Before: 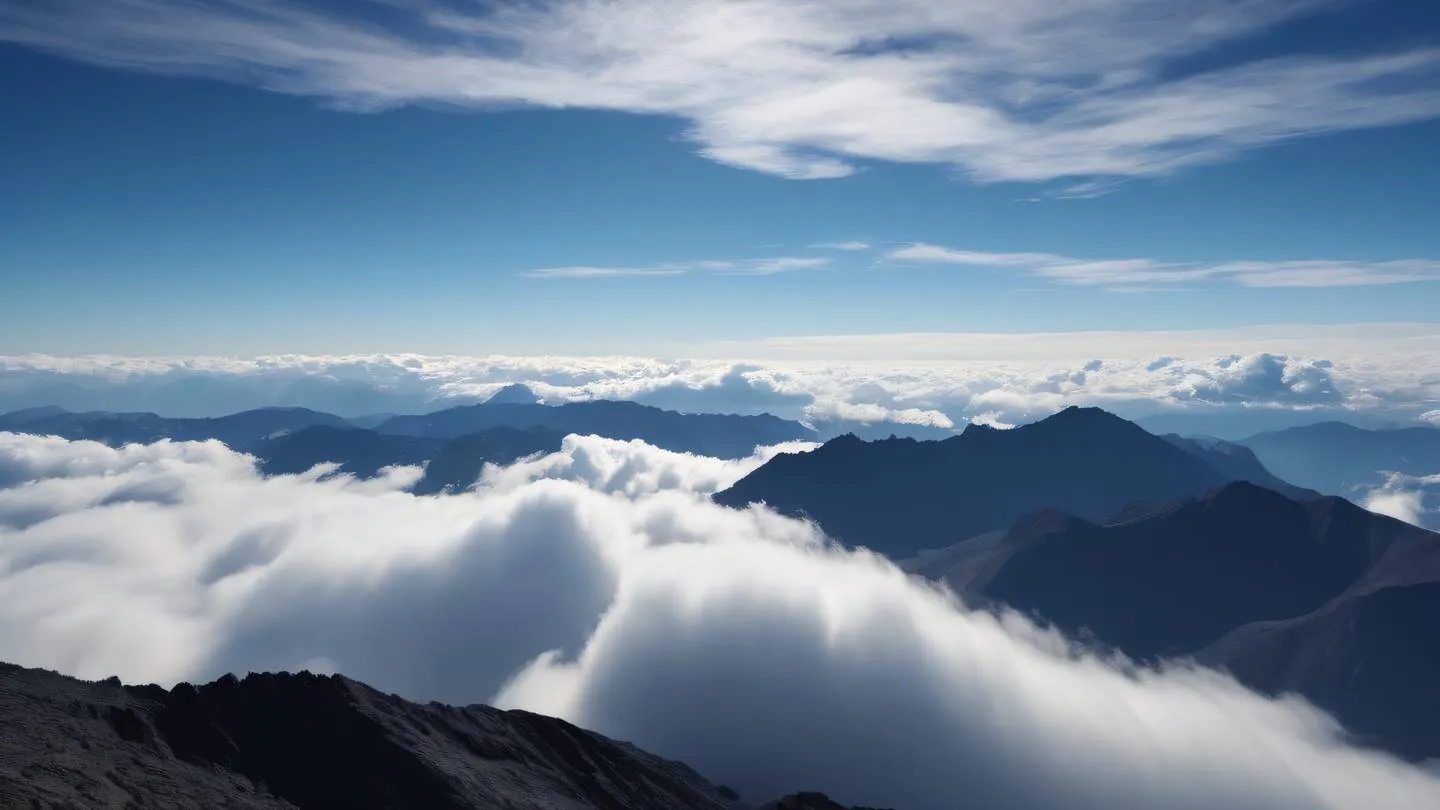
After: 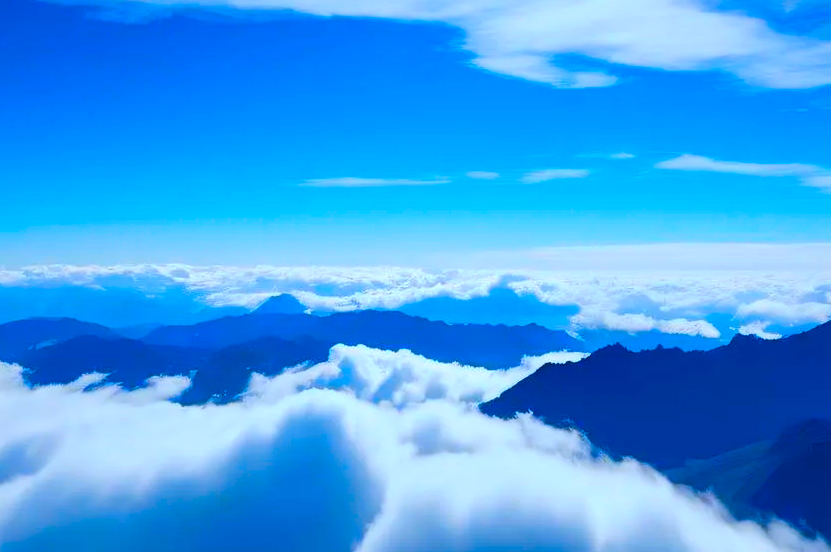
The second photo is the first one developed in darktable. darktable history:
crop: left 16.202%, top 11.208%, right 26.045%, bottom 20.557%
white balance: red 0.924, blue 1.095
color correction: saturation 2.15
tone curve: curves: ch0 [(0, 0) (0.003, 0.003) (0.011, 0.003) (0.025, 0.007) (0.044, 0.014) (0.069, 0.02) (0.1, 0.03) (0.136, 0.054) (0.177, 0.099) (0.224, 0.156) (0.277, 0.227) (0.335, 0.302) (0.399, 0.375) (0.468, 0.456) (0.543, 0.54) (0.623, 0.625) (0.709, 0.717) (0.801, 0.807) (0.898, 0.895) (1, 1)], preserve colors none
